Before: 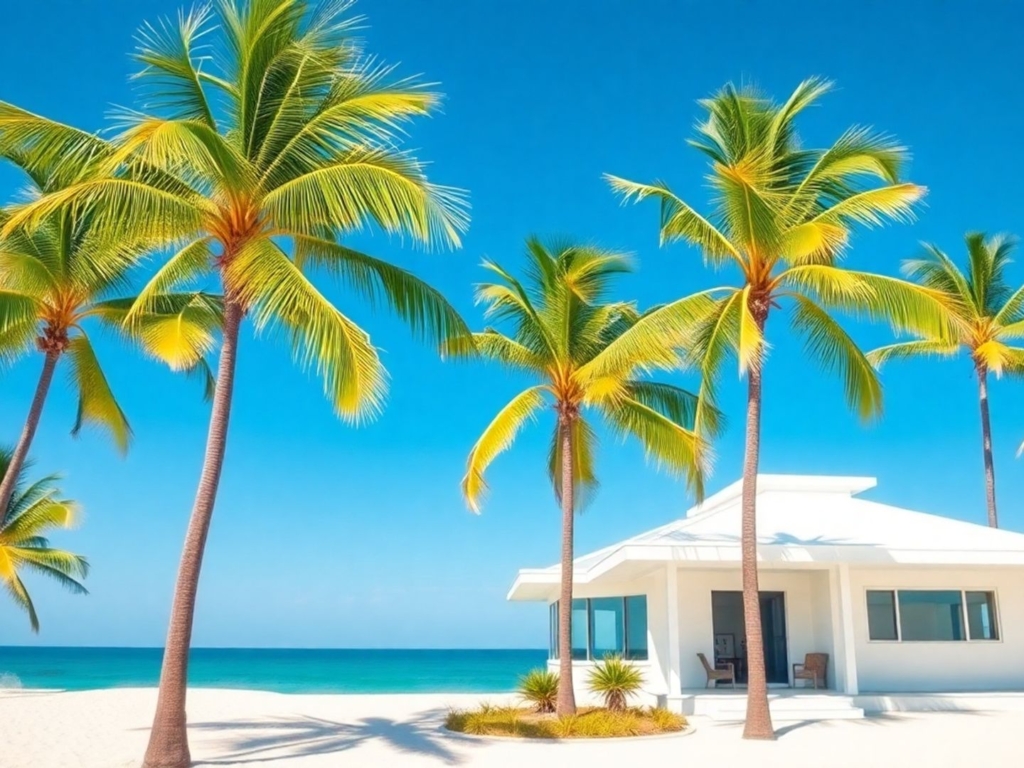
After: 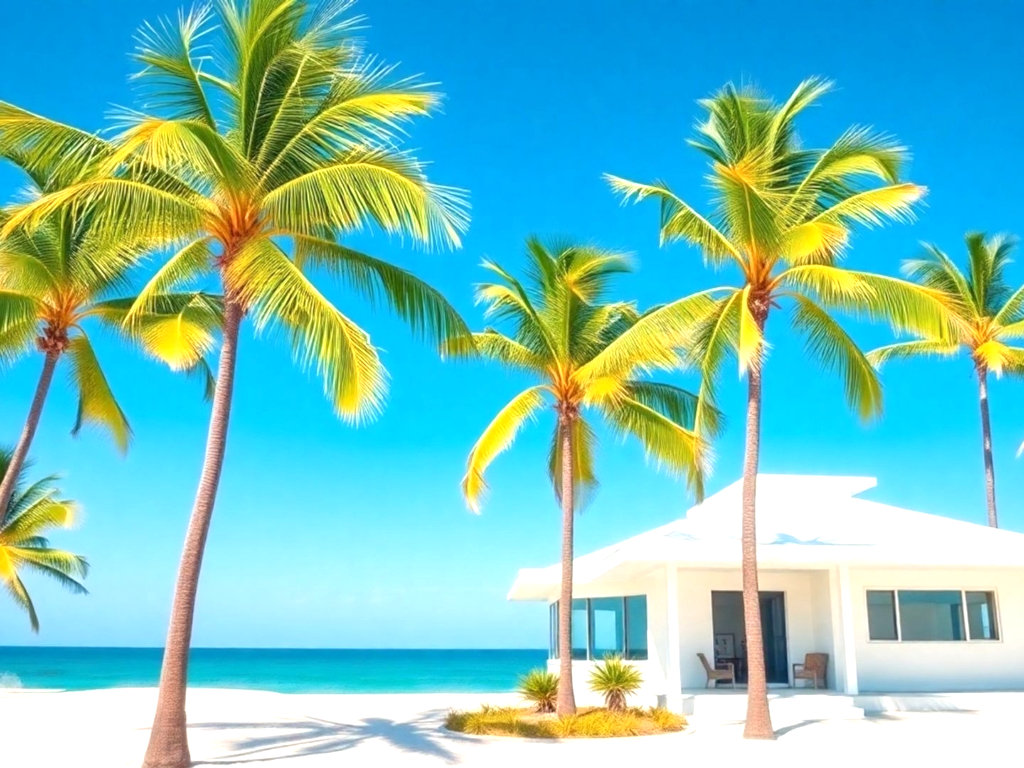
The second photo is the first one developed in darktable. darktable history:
rotate and perspective: crop left 0, crop top 0
exposure: black level correction 0.001, exposure 0.5 EV, compensate exposure bias true, compensate highlight preservation false
